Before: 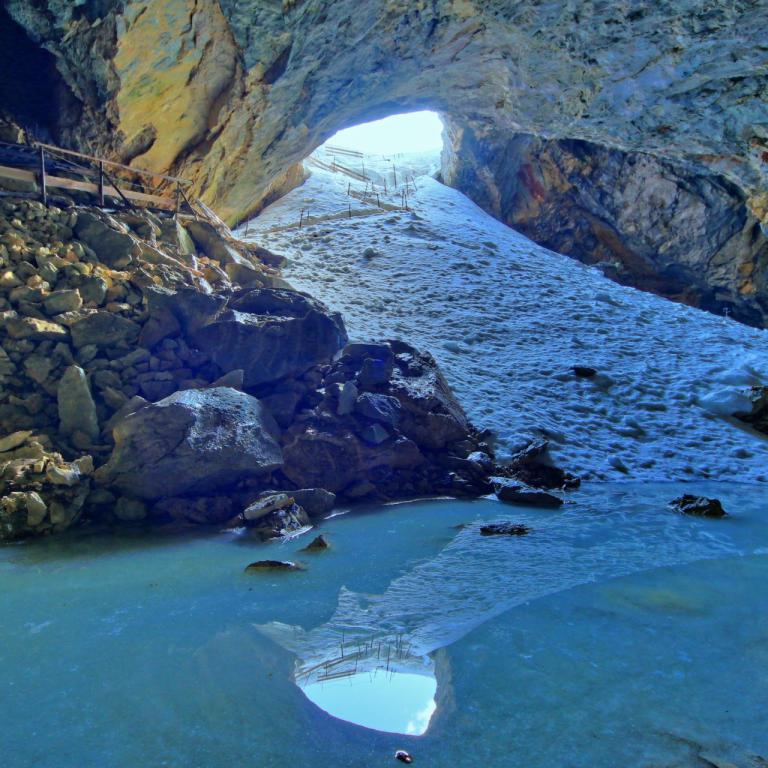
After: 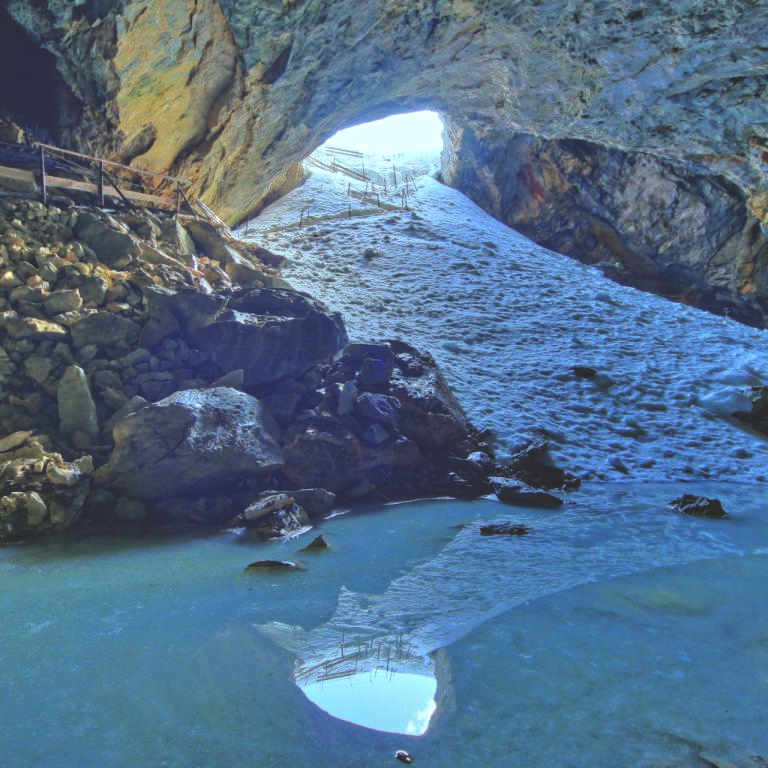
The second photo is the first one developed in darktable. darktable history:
local contrast: on, module defaults
base curve: exposure shift 0, preserve colors none
exposure: black level correction -0.03, compensate highlight preservation false
